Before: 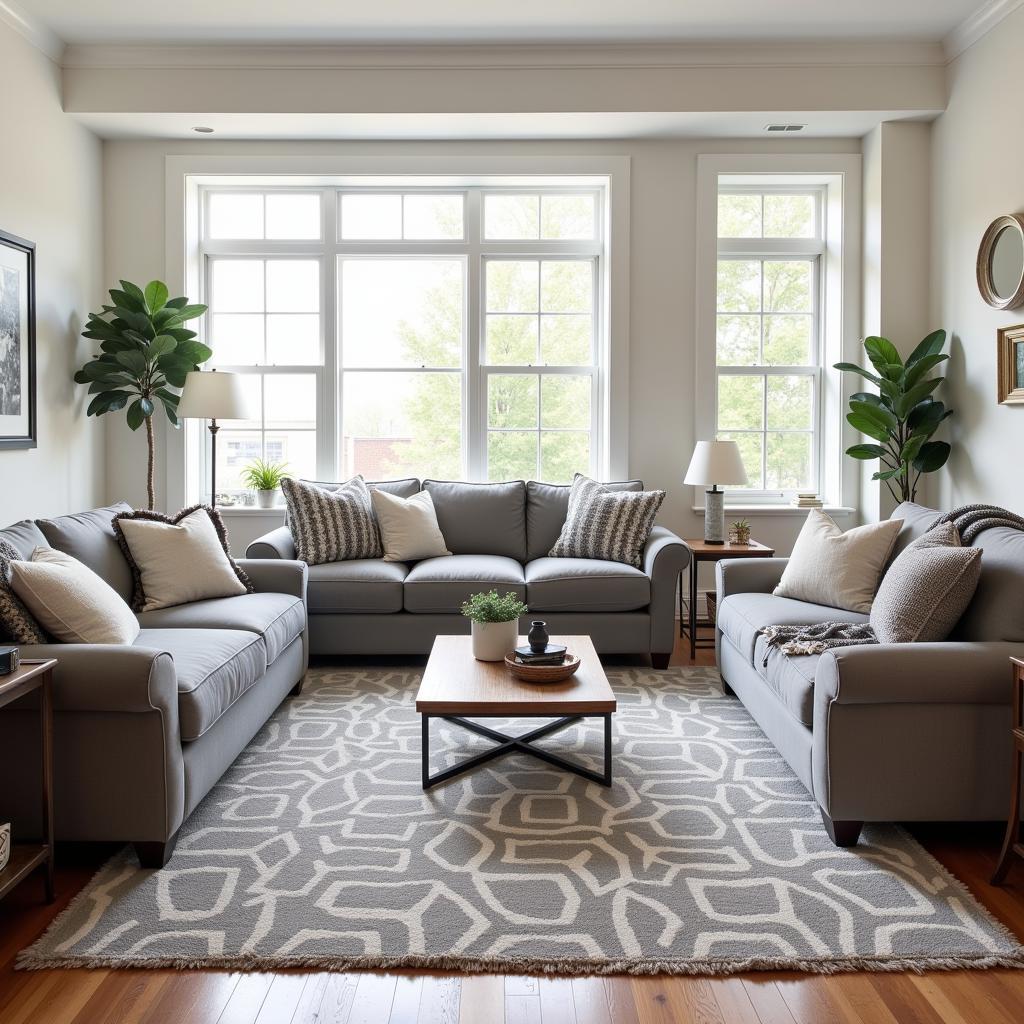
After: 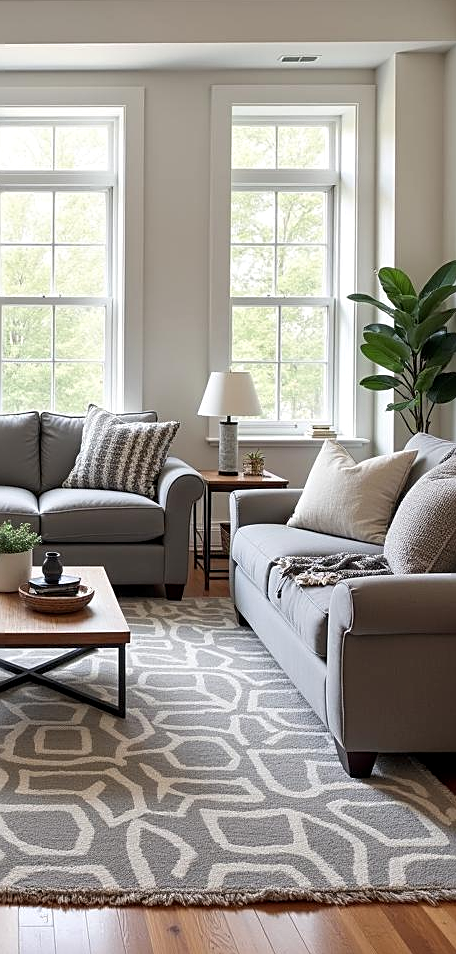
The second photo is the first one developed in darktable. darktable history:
crop: left 47.511%, top 6.795%, right 7.95%
local contrast: highlights 106%, shadows 97%, detail 119%, midtone range 0.2
sharpen: on, module defaults
